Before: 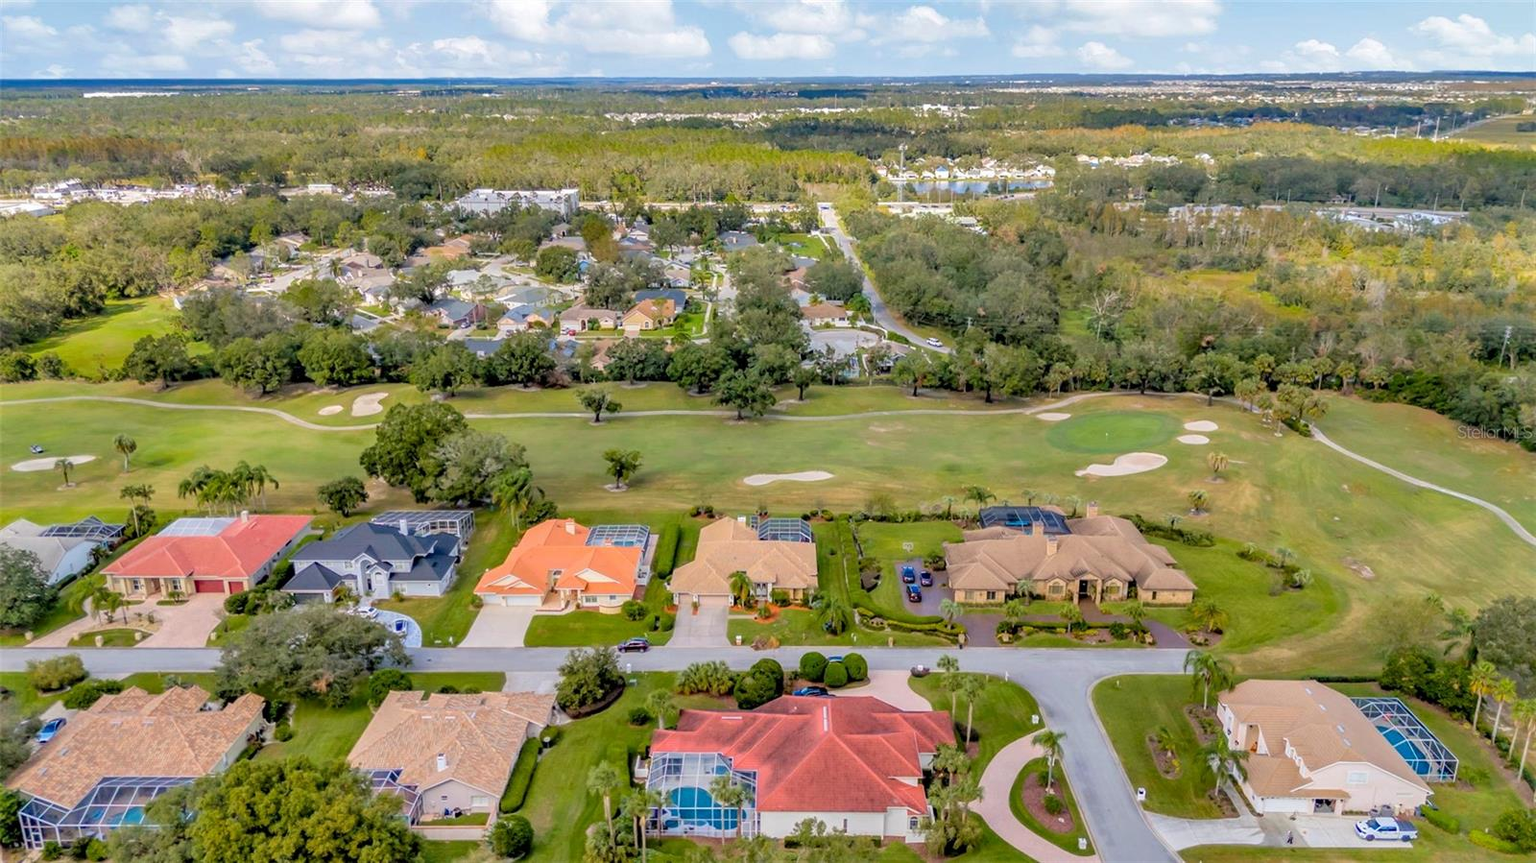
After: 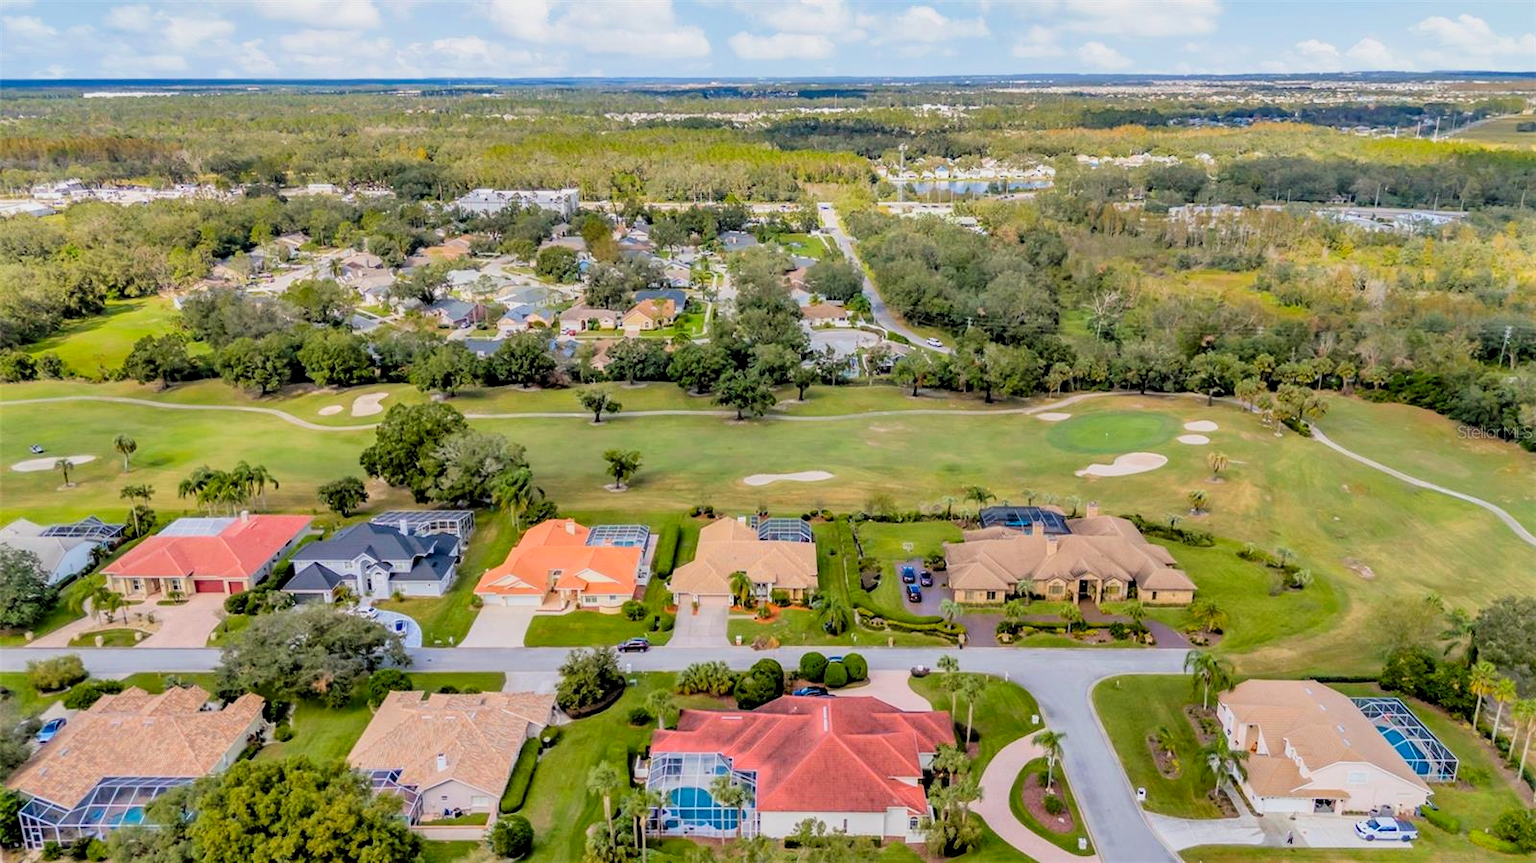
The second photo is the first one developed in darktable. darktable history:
contrast brightness saturation: contrast 0.105, brightness 0.036, saturation 0.092
filmic rgb: middle gray luminance 9.25%, black relative exposure -10.57 EV, white relative exposure 3.43 EV, target black luminance 0%, hardness 5.95, latitude 59.51%, contrast 1.092, highlights saturation mix 4.25%, shadows ↔ highlights balance 28.72%
